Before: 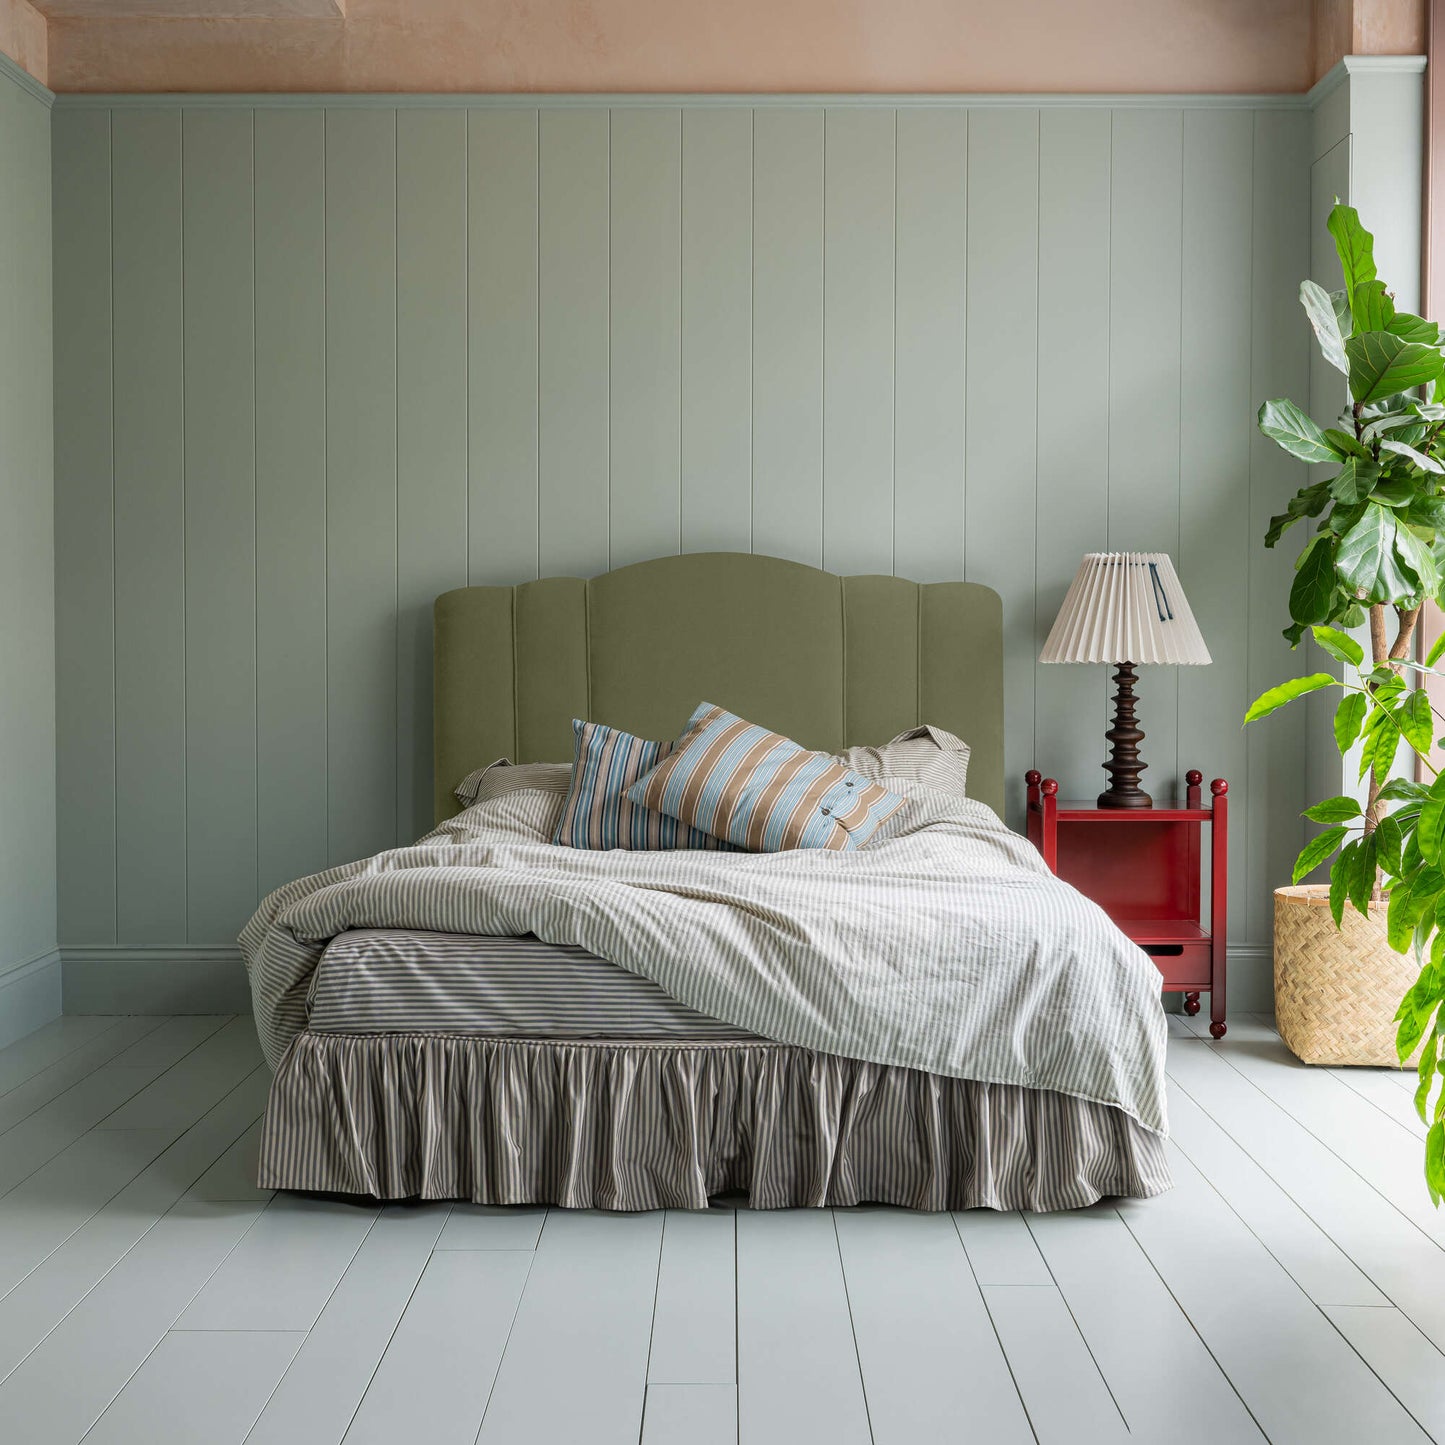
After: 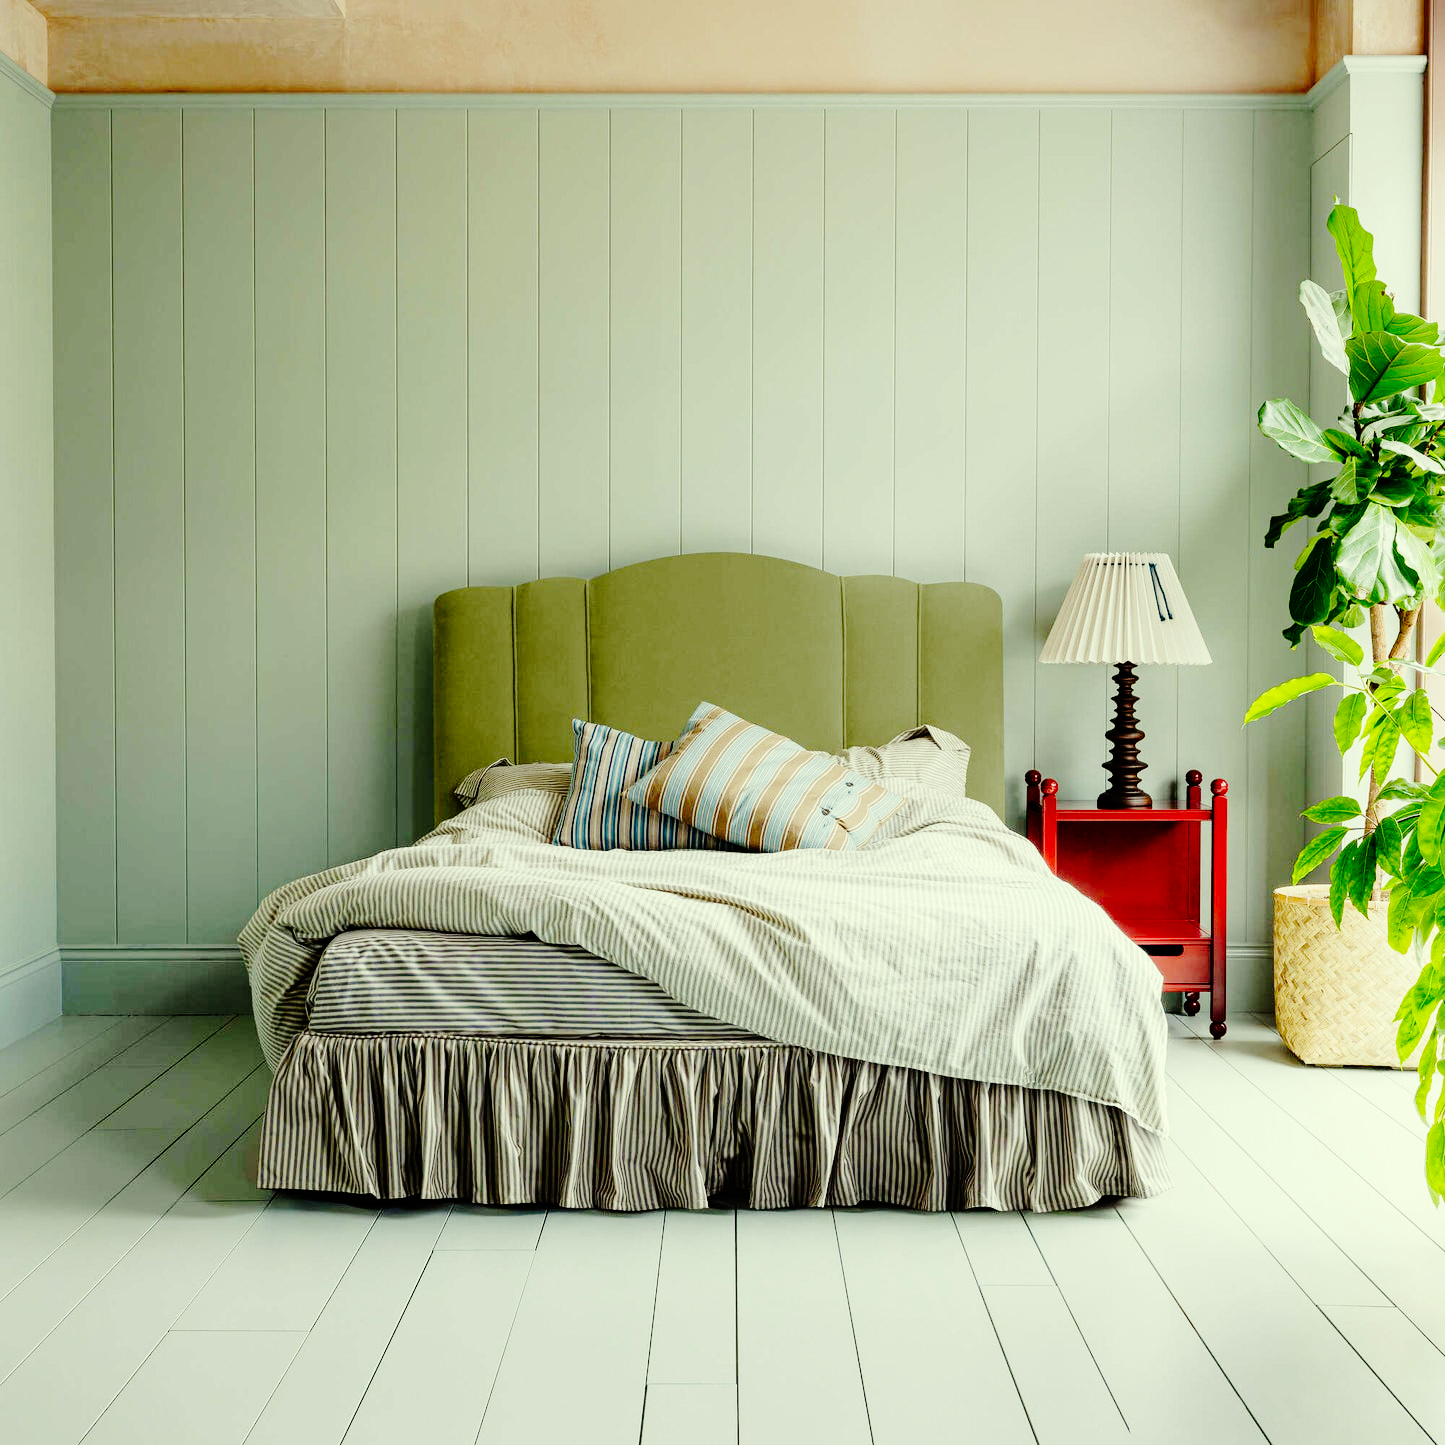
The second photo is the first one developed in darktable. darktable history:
base curve: curves: ch0 [(0, 0) (0.036, 0.01) (0.123, 0.254) (0.258, 0.504) (0.507, 0.748) (1, 1)], preserve colors none
color correction: highlights a* -5.94, highlights b* 11.19
